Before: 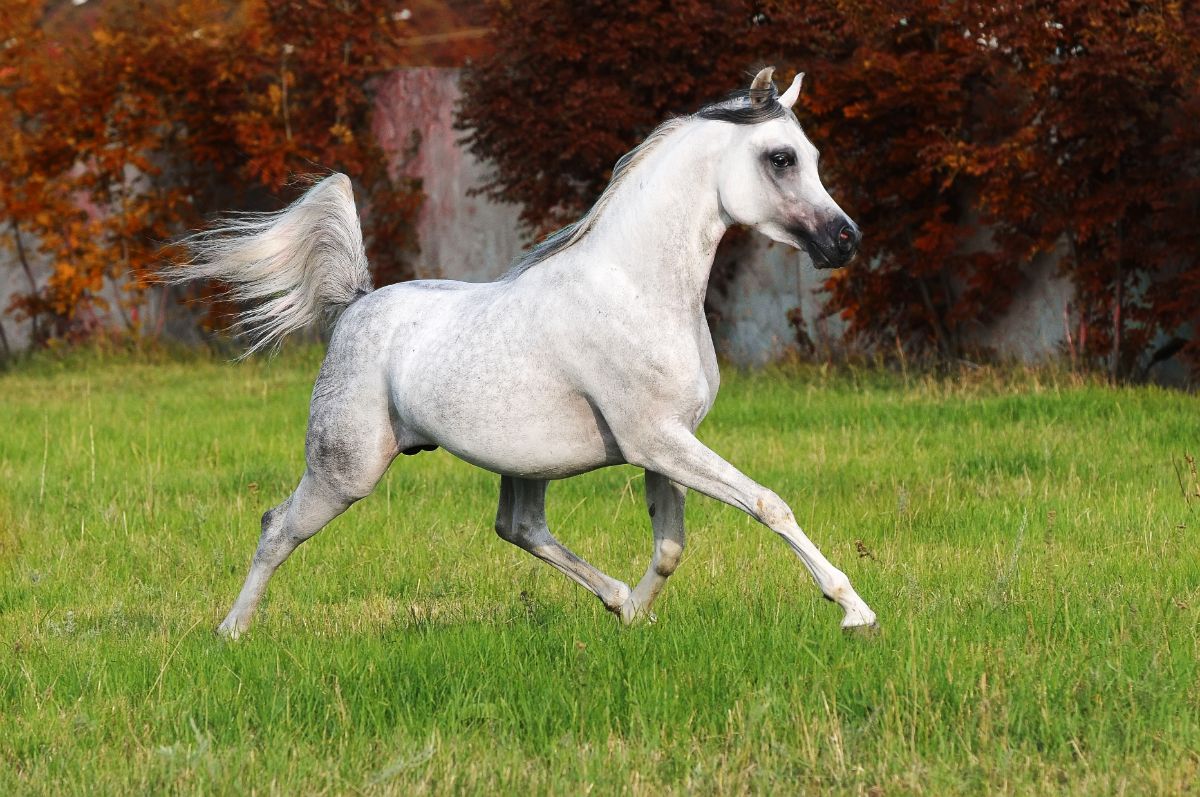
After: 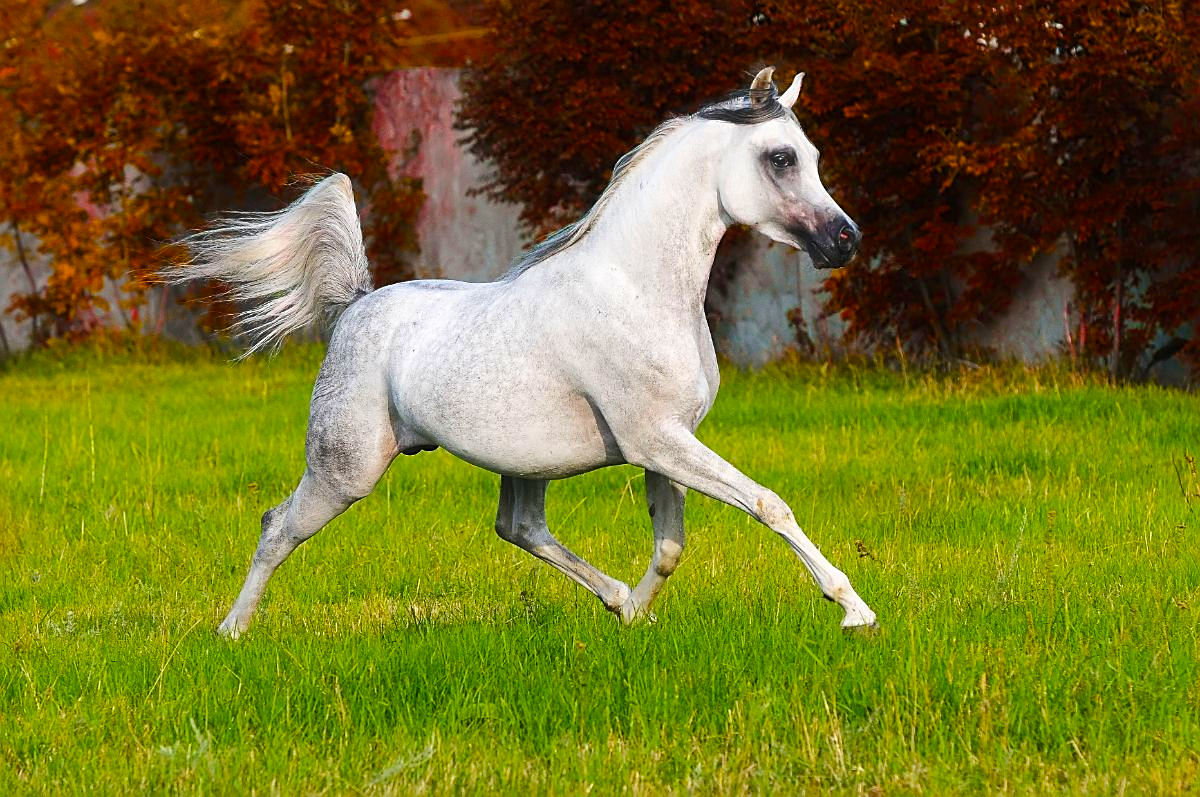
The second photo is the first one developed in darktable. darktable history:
color balance rgb: perceptual saturation grading › global saturation 36.894%, perceptual saturation grading › shadows 35.508%, global vibrance 20%
sharpen: on, module defaults
haze removal: strength -0.052, adaptive false
